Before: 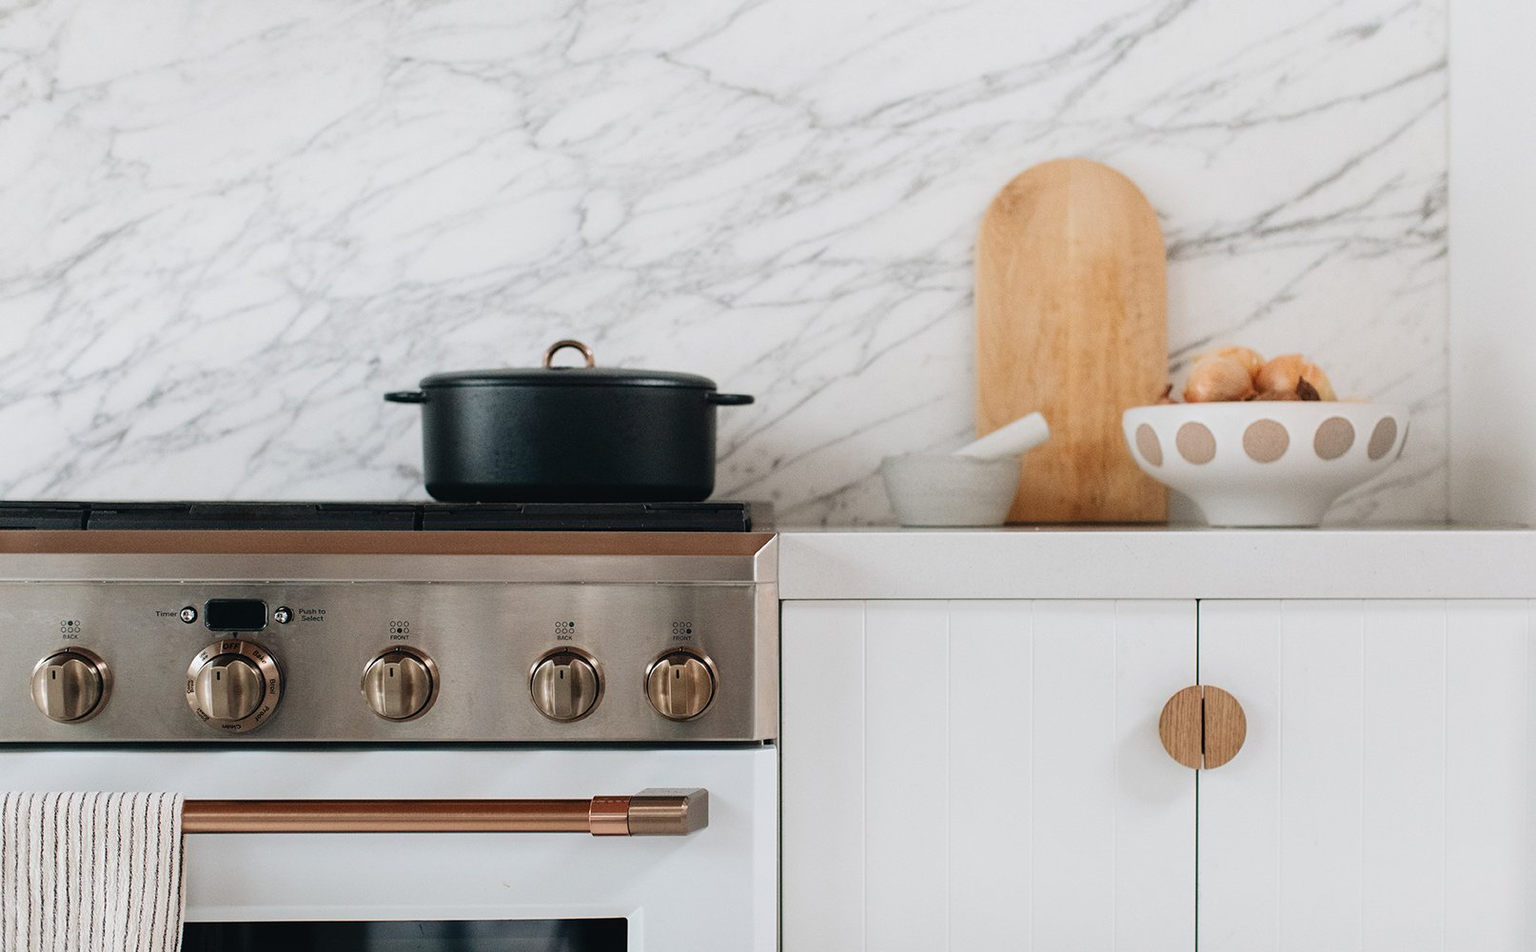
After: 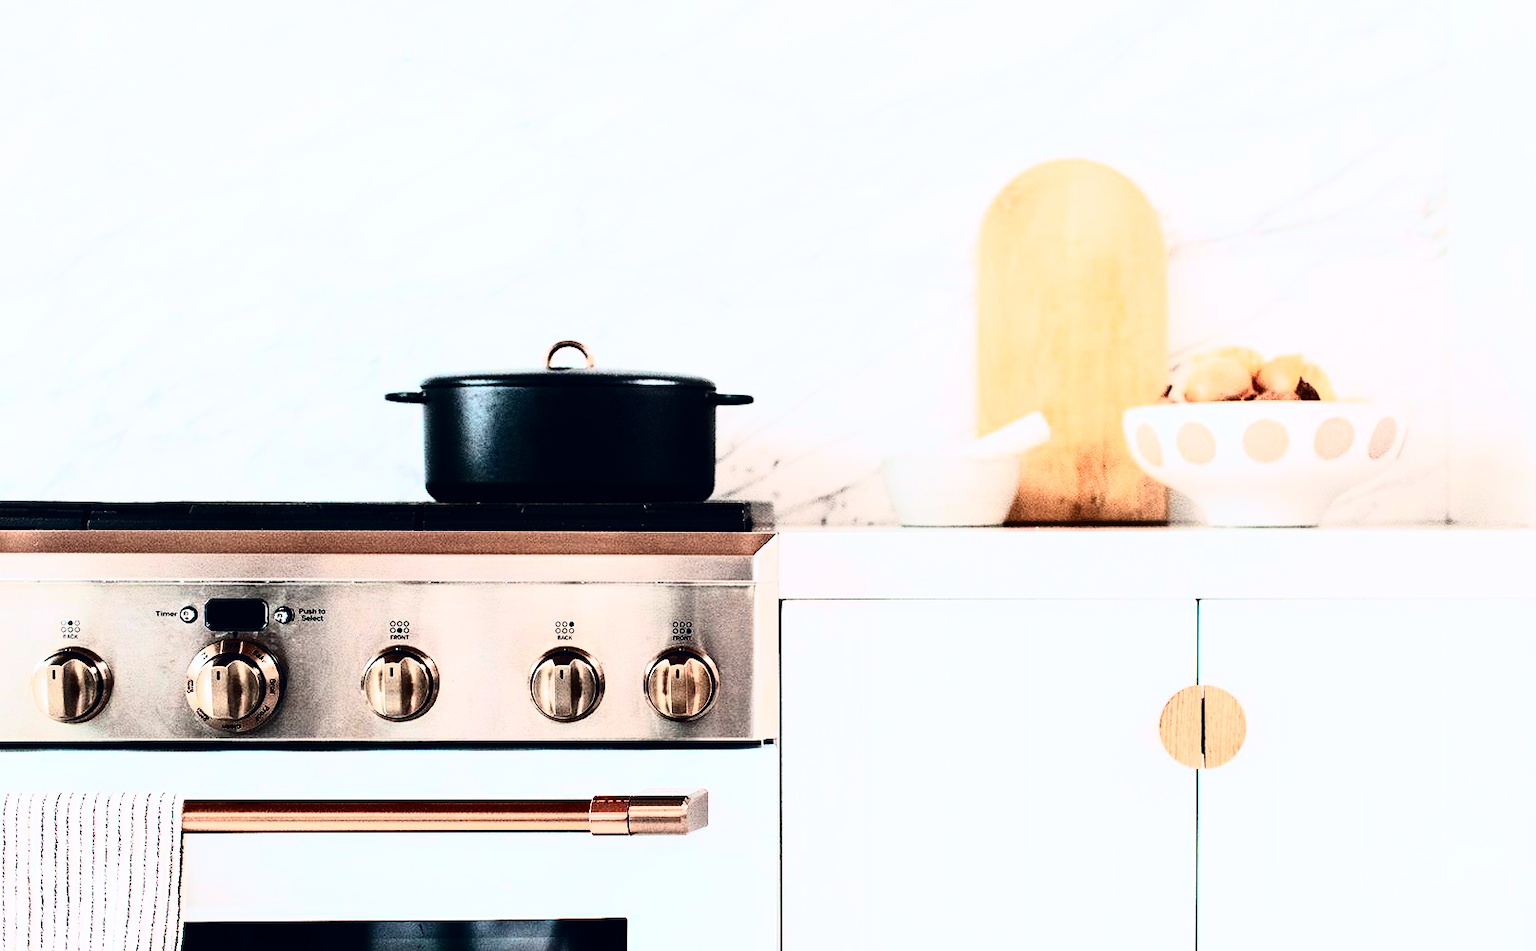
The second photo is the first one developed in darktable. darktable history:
rgb curve: curves: ch0 [(0, 0) (0.21, 0.15) (0.24, 0.21) (0.5, 0.75) (0.75, 0.96) (0.89, 0.99) (1, 1)]; ch1 [(0, 0.02) (0.21, 0.13) (0.25, 0.2) (0.5, 0.67) (0.75, 0.9) (0.89, 0.97) (1, 1)]; ch2 [(0, 0.02) (0.21, 0.13) (0.25, 0.2) (0.5, 0.67) (0.75, 0.9) (0.89, 0.97) (1, 1)], compensate middle gray true
tone curve: curves: ch0 [(0, 0) (0.236, 0.124) (0.373, 0.304) (0.542, 0.593) (0.737, 0.873) (1, 1)]; ch1 [(0, 0) (0.399, 0.328) (0.488, 0.484) (0.598, 0.624) (1, 1)]; ch2 [(0, 0) (0.448, 0.405) (0.523, 0.511) (0.592, 0.59) (1, 1)], color space Lab, independent channels, preserve colors none
